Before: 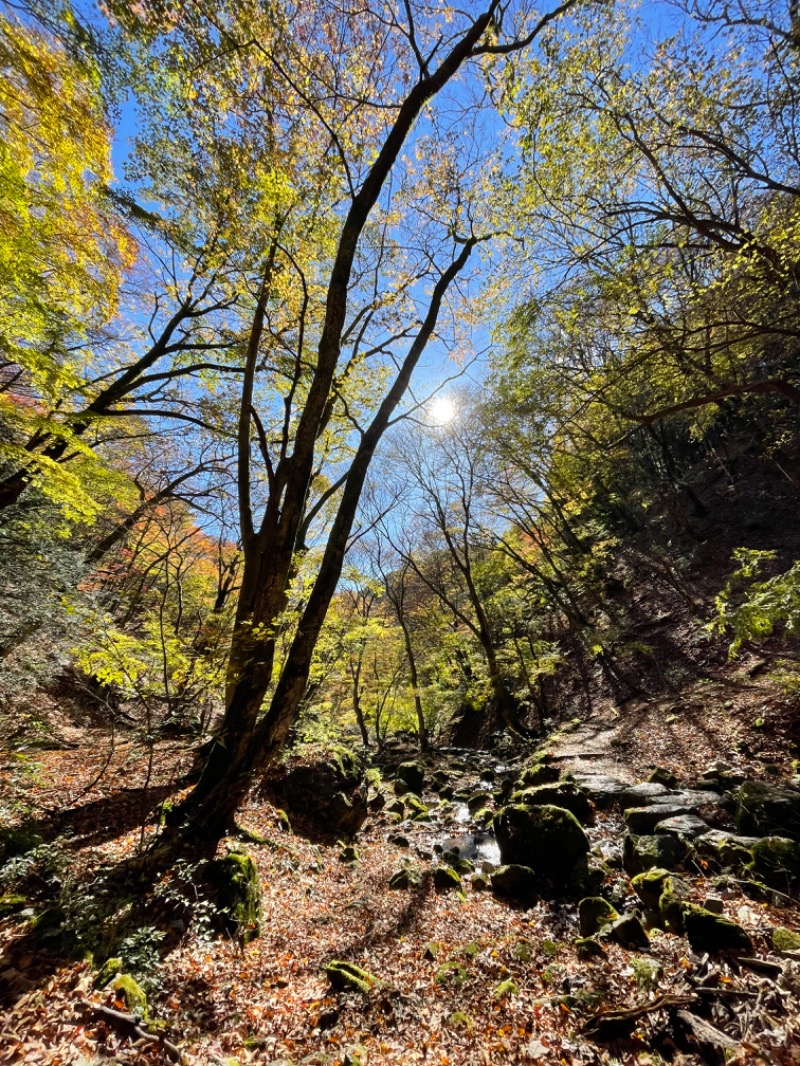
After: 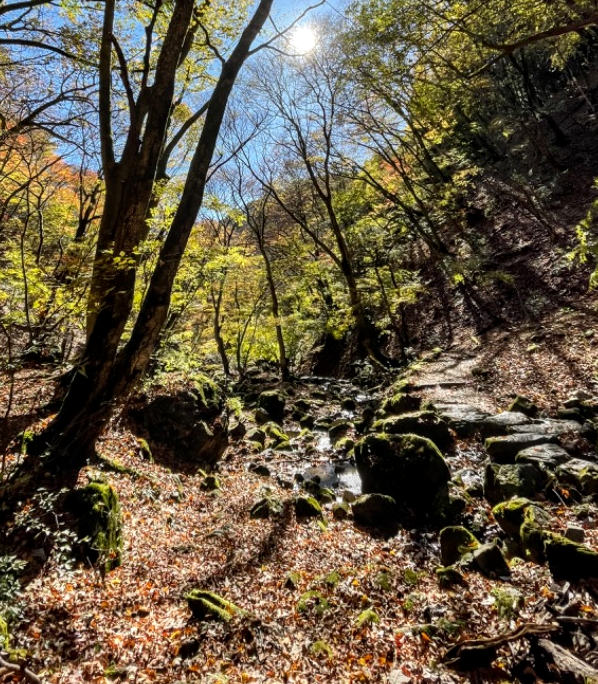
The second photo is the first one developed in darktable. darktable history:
crop and rotate: left 17.425%, top 34.85%, right 7.731%, bottom 0.912%
local contrast: on, module defaults
